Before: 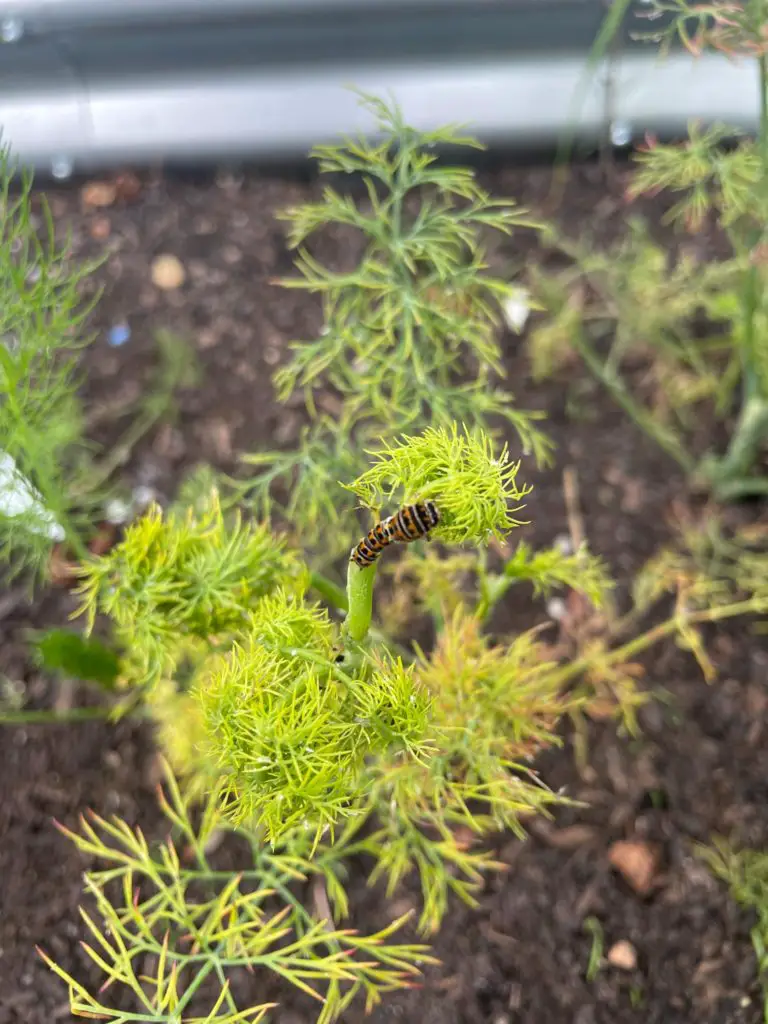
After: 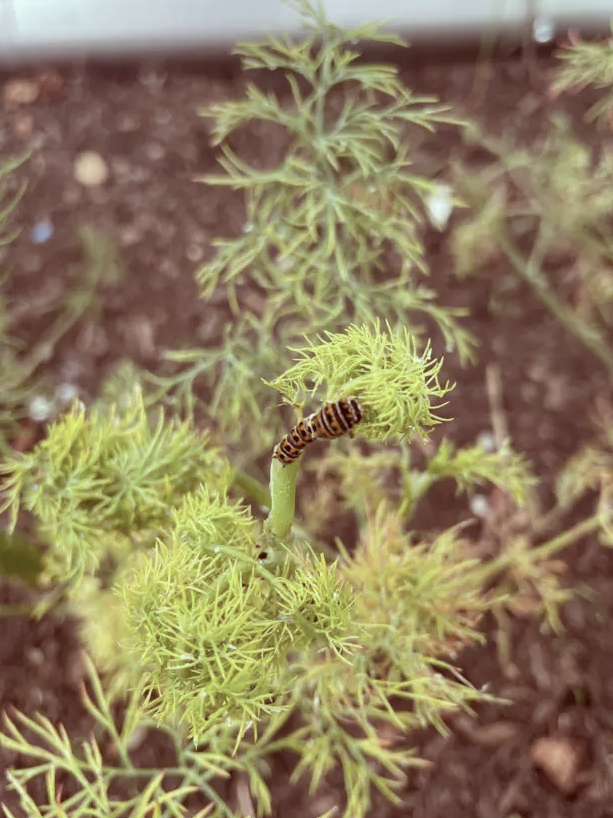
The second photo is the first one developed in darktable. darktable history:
contrast brightness saturation: contrast -0.05, saturation -0.41
color correction: highlights a* -7.23, highlights b* -0.161, shadows a* 20.08, shadows b* 11.73
crop and rotate: left 10.071%, top 10.071%, right 10.02%, bottom 10.02%
